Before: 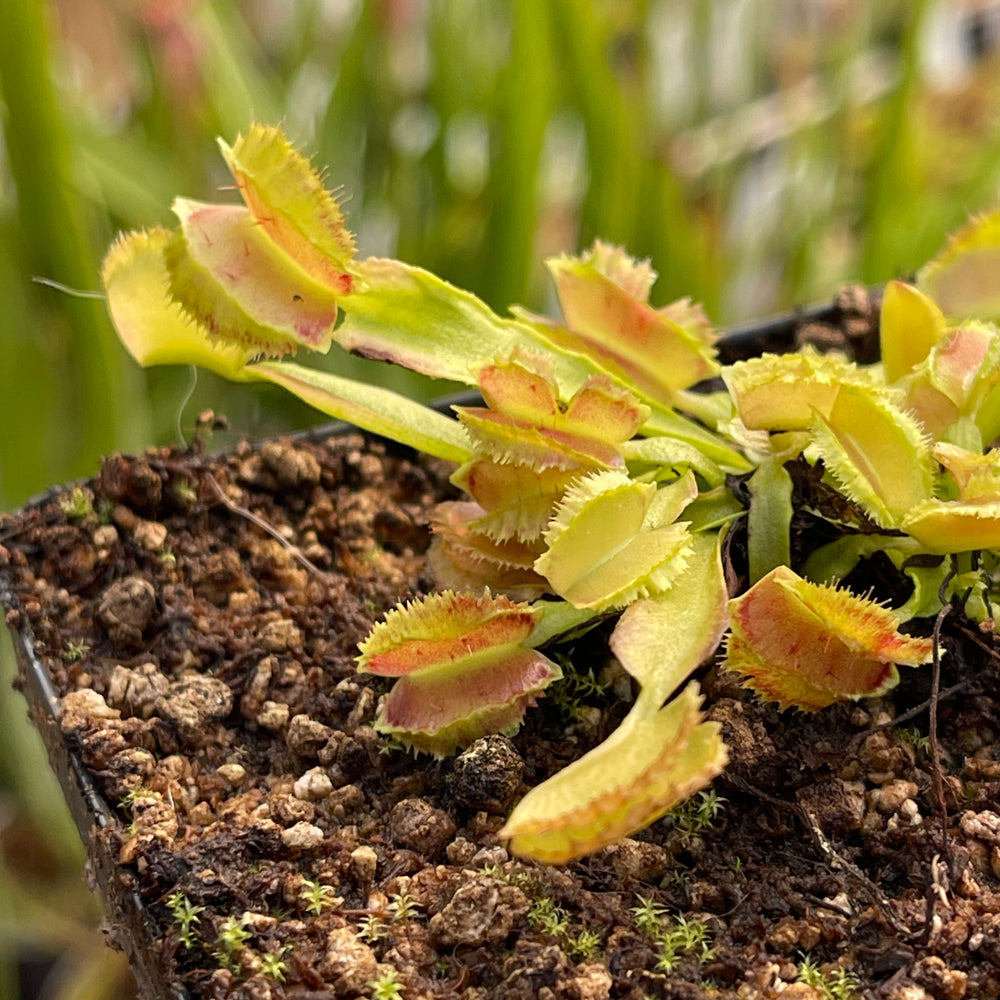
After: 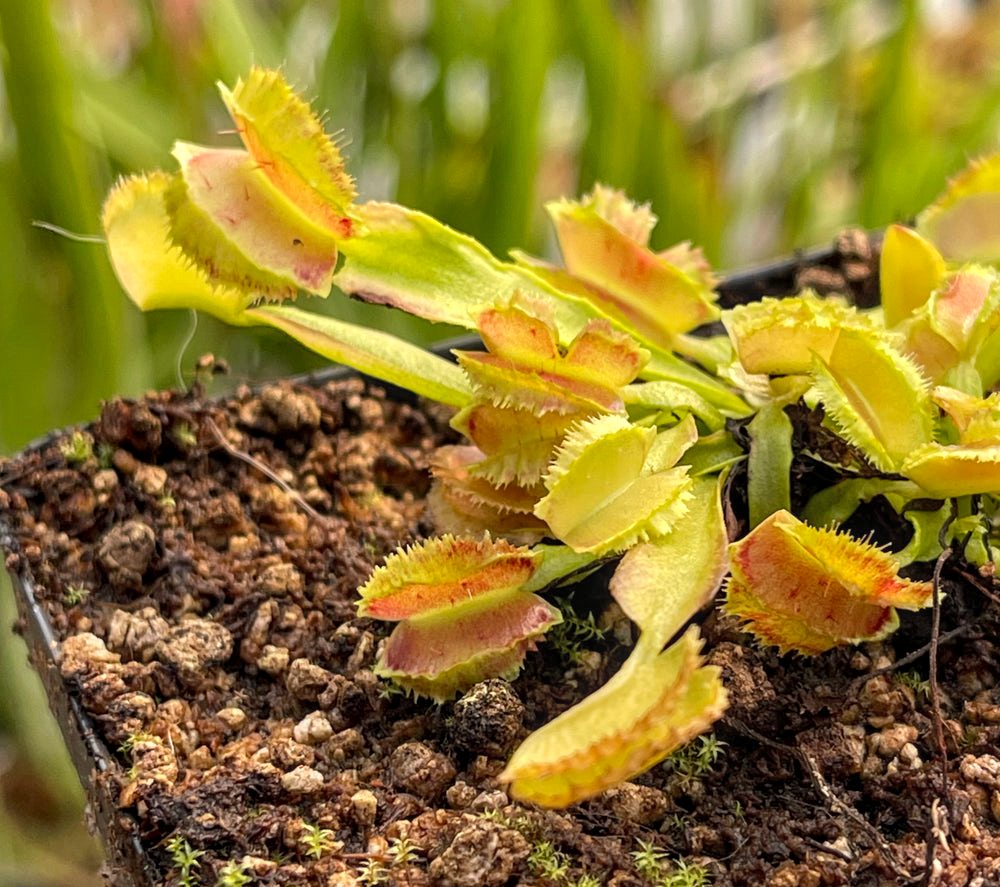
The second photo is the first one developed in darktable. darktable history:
local contrast: on, module defaults
crop and rotate: top 5.609%, bottom 5.609%
contrast brightness saturation: contrast 0.03, brightness 0.06, saturation 0.13
